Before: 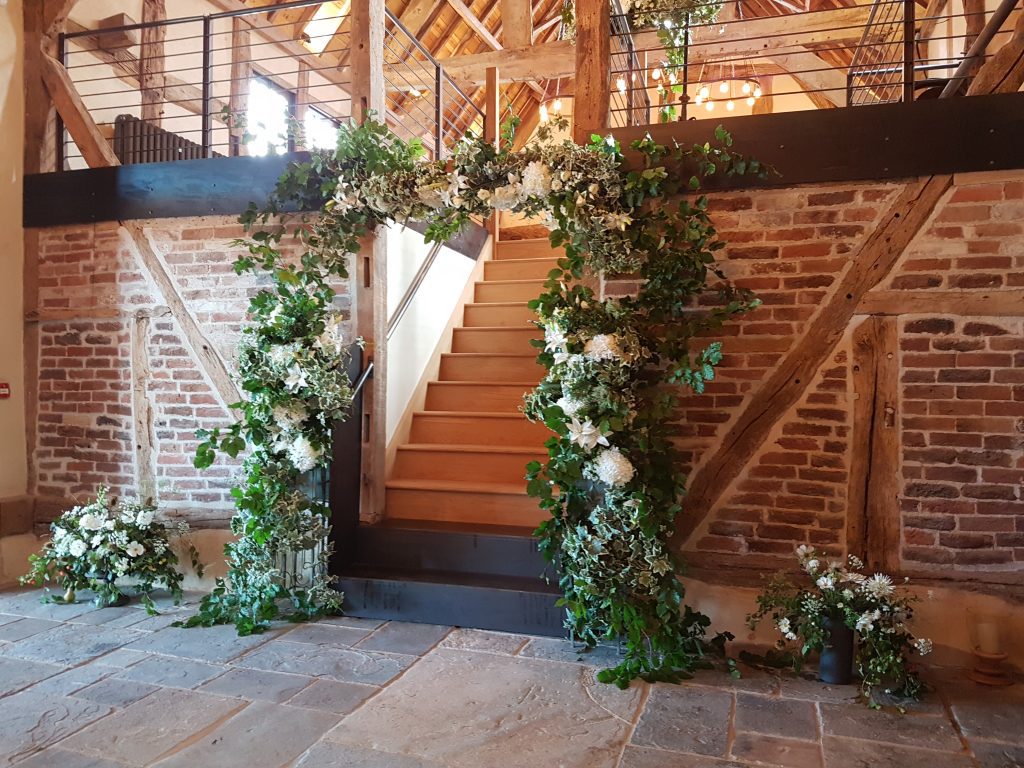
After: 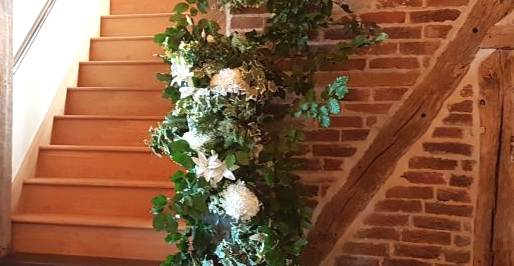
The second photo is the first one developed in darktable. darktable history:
exposure: exposure 0.515 EV, compensate highlight preservation false
contrast equalizer: octaves 7, y [[0.6 ×6], [0.55 ×6], [0 ×6], [0 ×6], [0 ×6]], mix -0.2
crop: left 36.607%, top 34.735%, right 13.146%, bottom 30.611%
